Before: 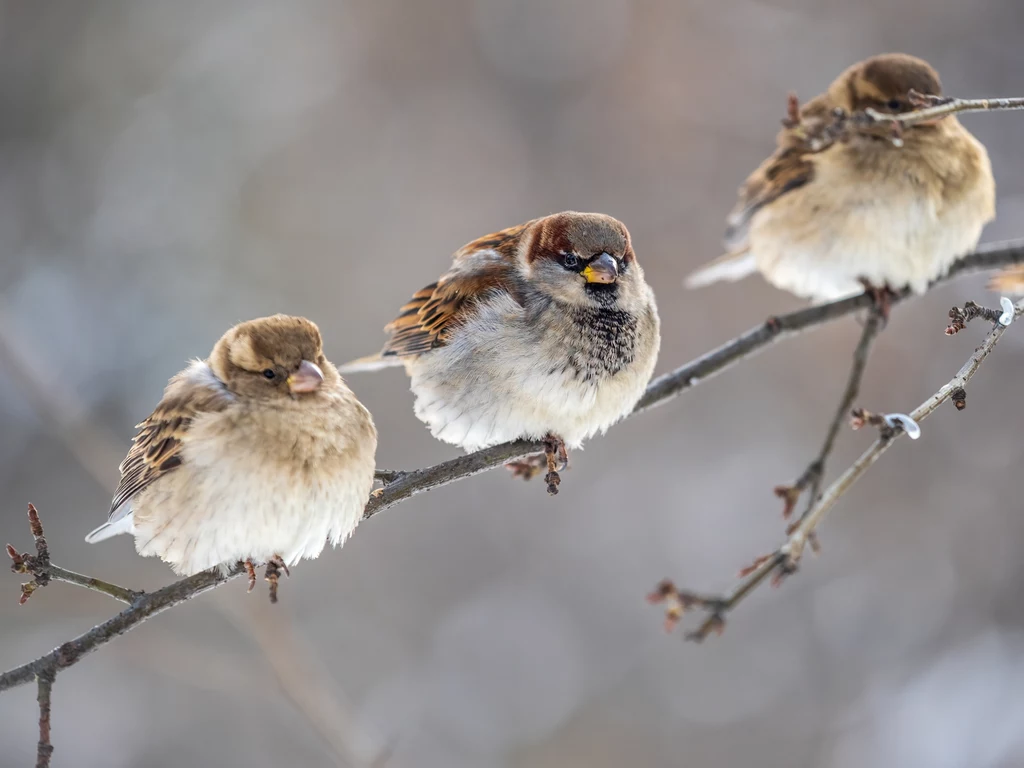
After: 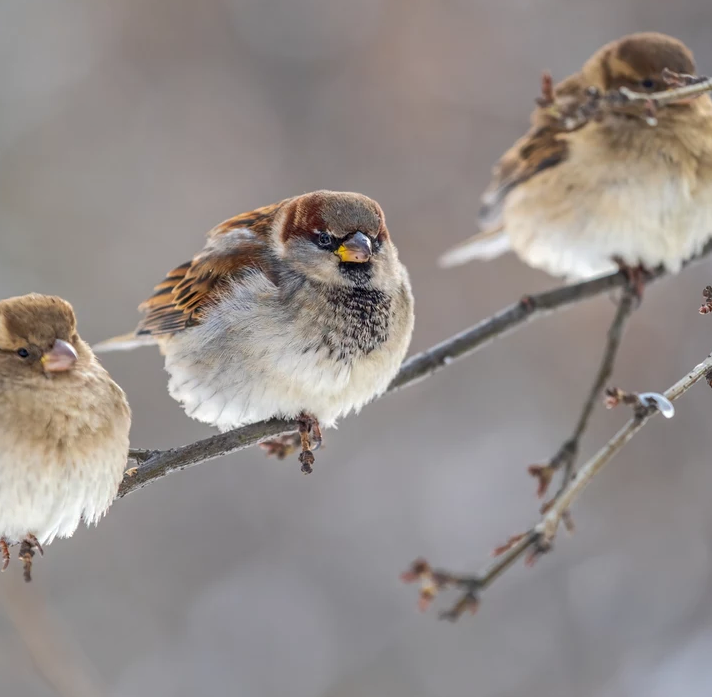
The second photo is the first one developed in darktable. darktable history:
rotate and perspective: automatic cropping original format, crop left 0, crop top 0
shadows and highlights: on, module defaults
crop and rotate: left 24.034%, top 2.838%, right 6.406%, bottom 6.299%
